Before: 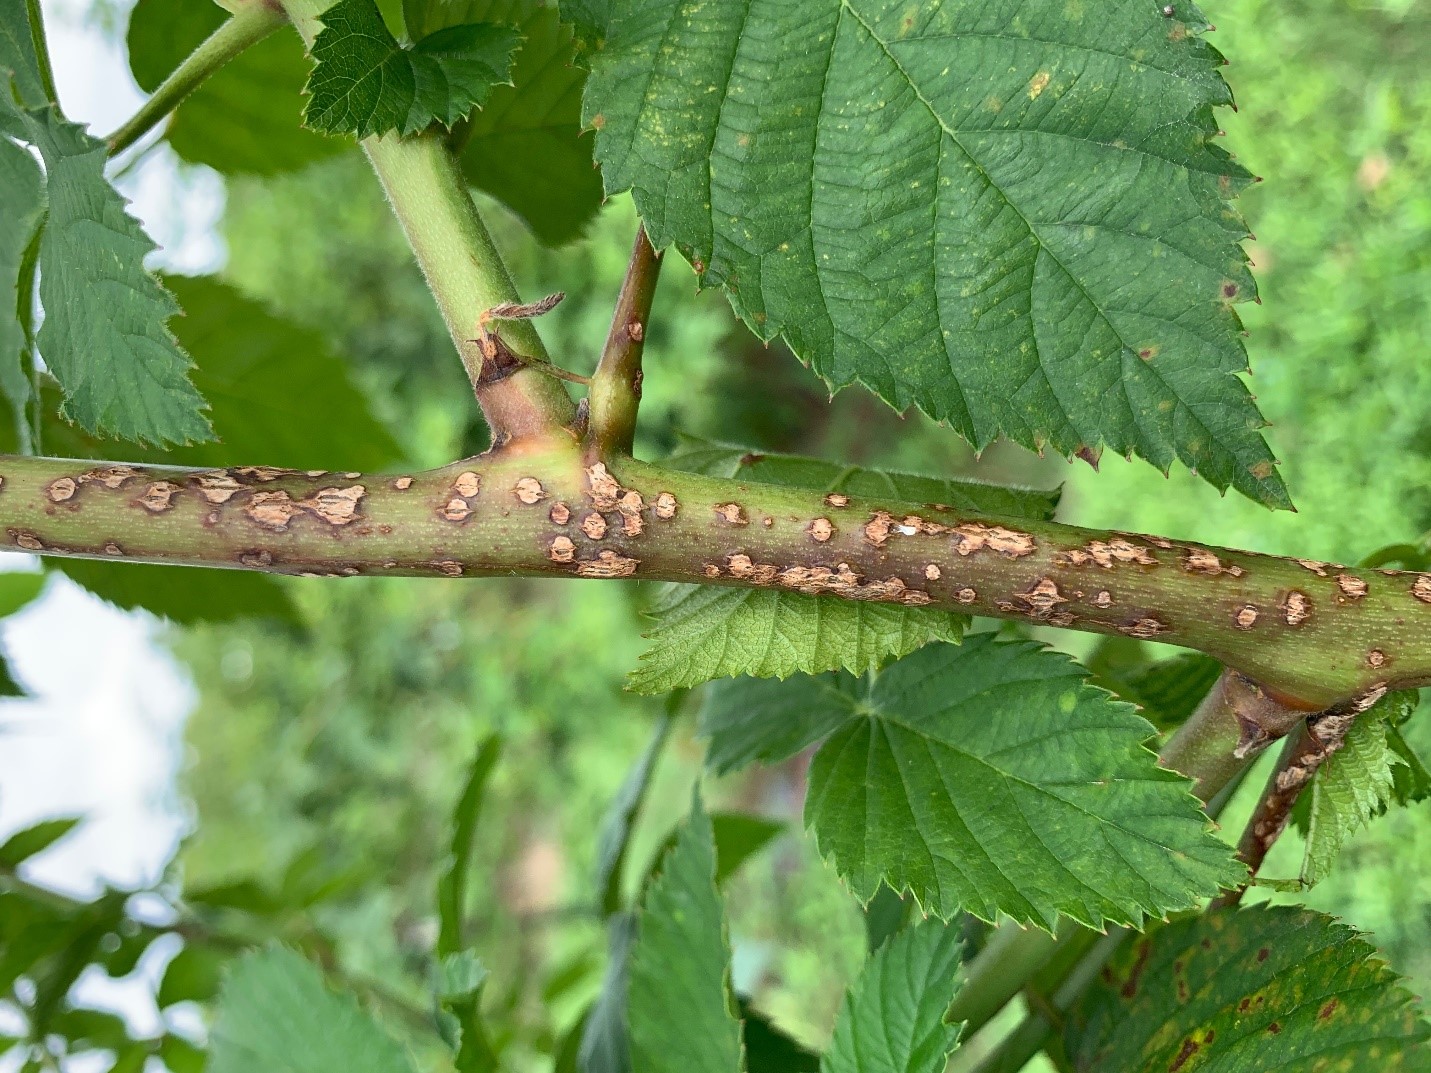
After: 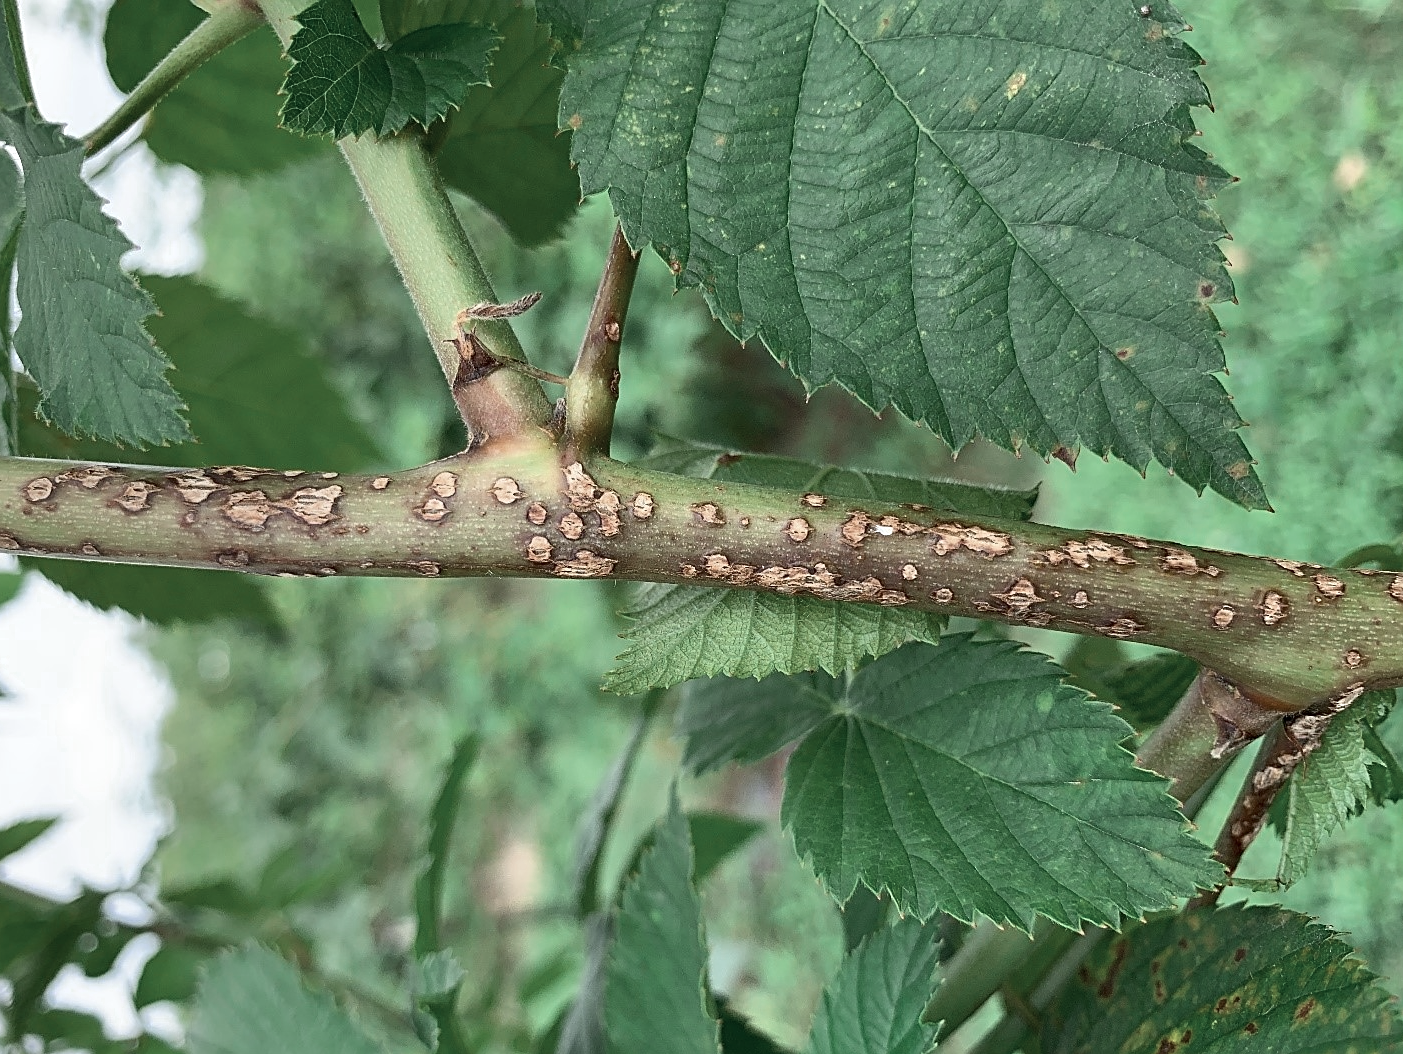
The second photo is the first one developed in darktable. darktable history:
sharpen: on, module defaults
contrast brightness saturation: contrast 0.105, saturation -0.288
color zones: curves: ch0 [(0, 0.5) (0.125, 0.4) (0.25, 0.5) (0.375, 0.4) (0.5, 0.4) (0.625, 0.6) (0.75, 0.6) (0.875, 0.5)]; ch1 [(0, 0.4) (0.125, 0.5) (0.25, 0.4) (0.375, 0.4) (0.5, 0.4) (0.625, 0.4) (0.75, 0.5) (0.875, 0.4)]; ch2 [(0, 0.6) (0.125, 0.5) (0.25, 0.5) (0.375, 0.6) (0.5, 0.6) (0.625, 0.5) (0.75, 0.5) (0.875, 0.5)]
crop: left 1.674%, right 0.279%, bottom 1.716%
